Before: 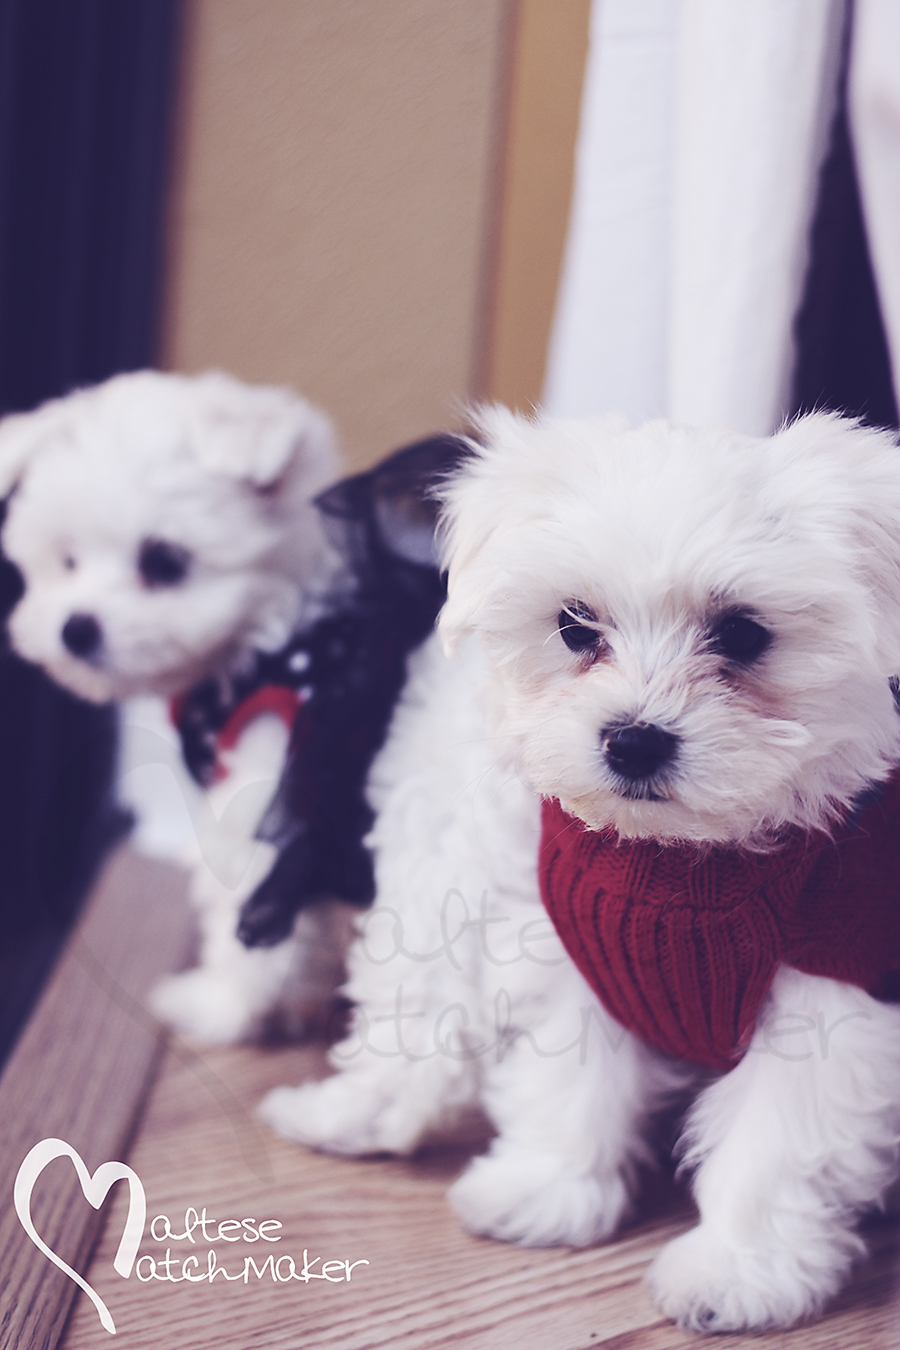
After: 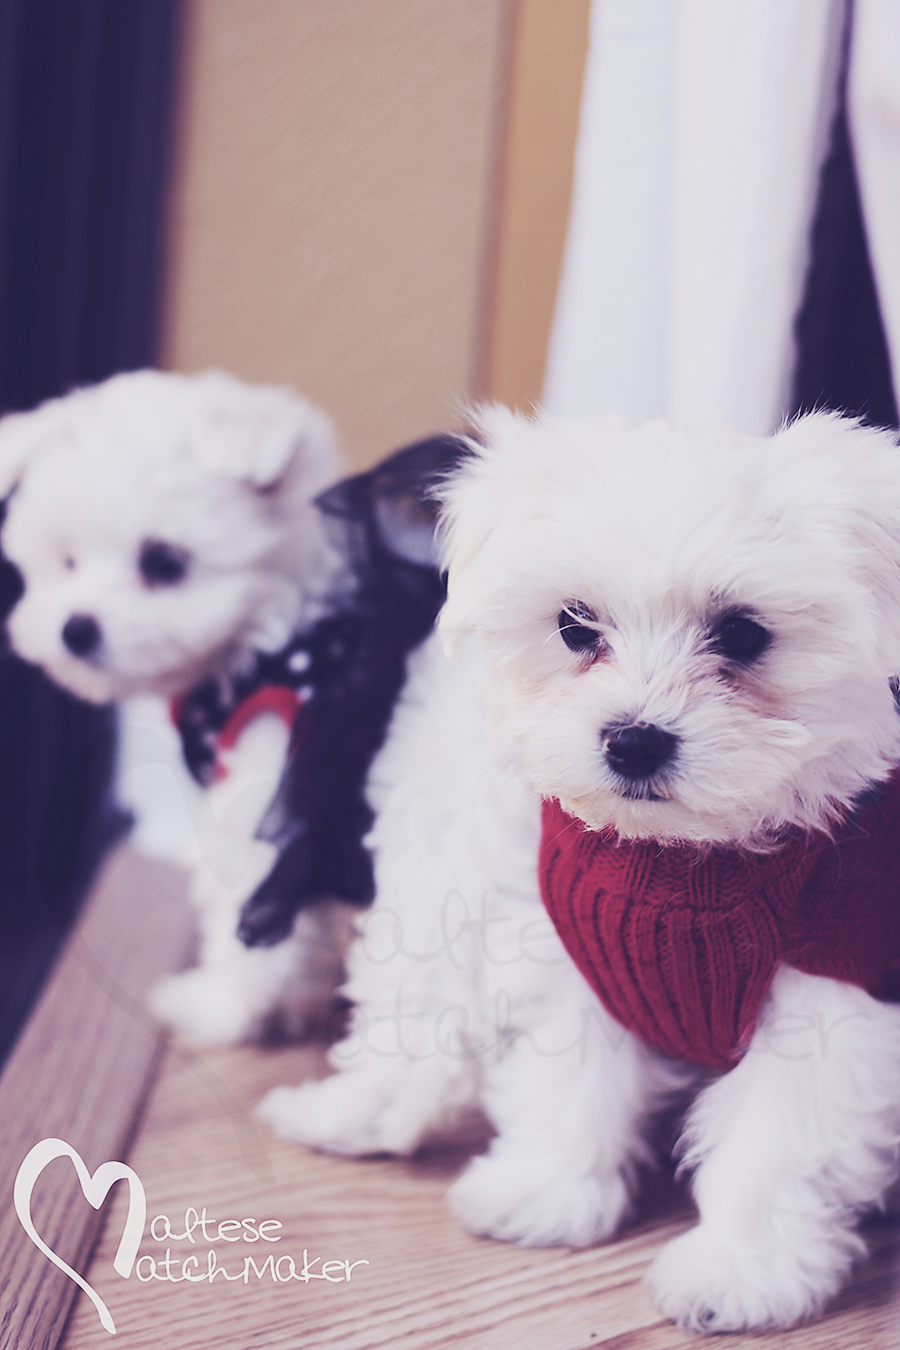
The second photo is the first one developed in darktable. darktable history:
filmic rgb: hardness 4.17
exposure: black level correction 0, exposure 0.5 EV, compensate exposure bias true, compensate highlight preservation false
